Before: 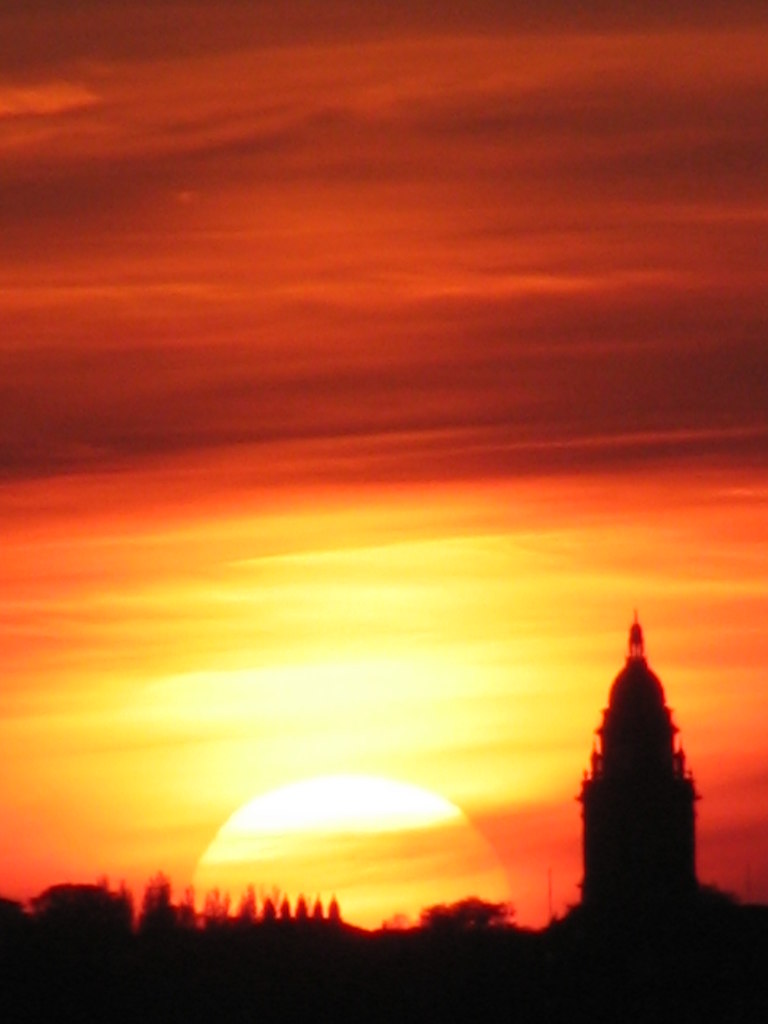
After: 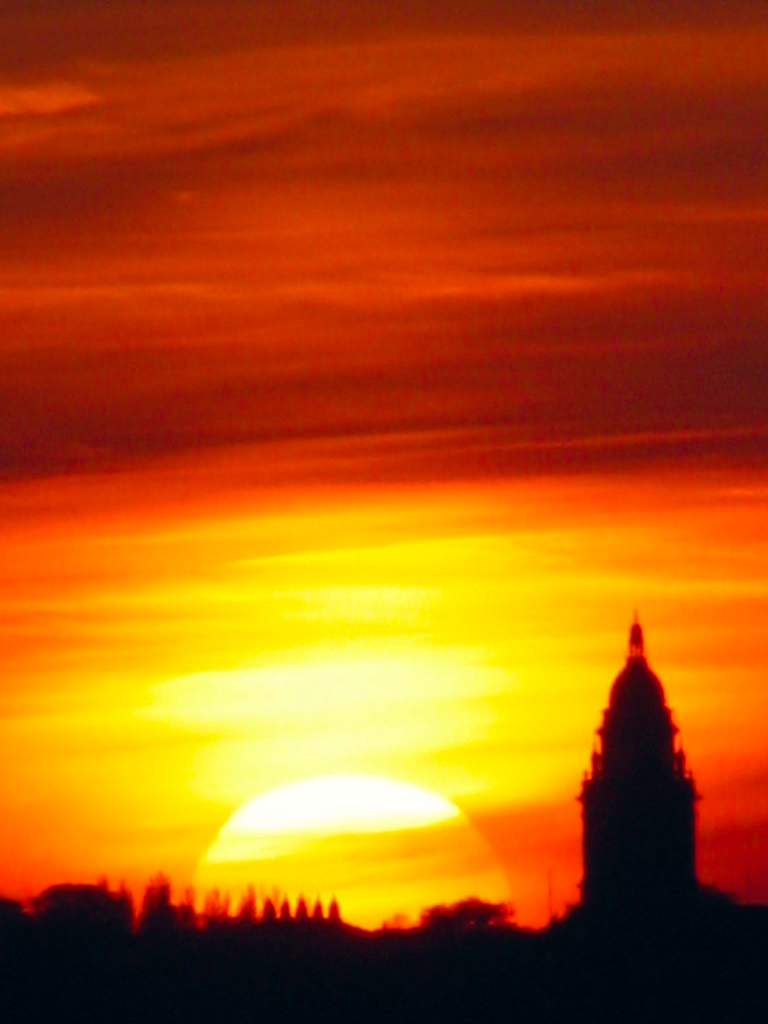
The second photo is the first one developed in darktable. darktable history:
color correction: highlights a* 0.207, highlights b* 2.7, shadows a* -0.874, shadows b* -4.78
velvia: strength 45%
shadows and highlights: shadows 4.1, highlights -17.6, soften with gaussian
color balance rgb: perceptual saturation grading › global saturation 25%, global vibrance 20%
